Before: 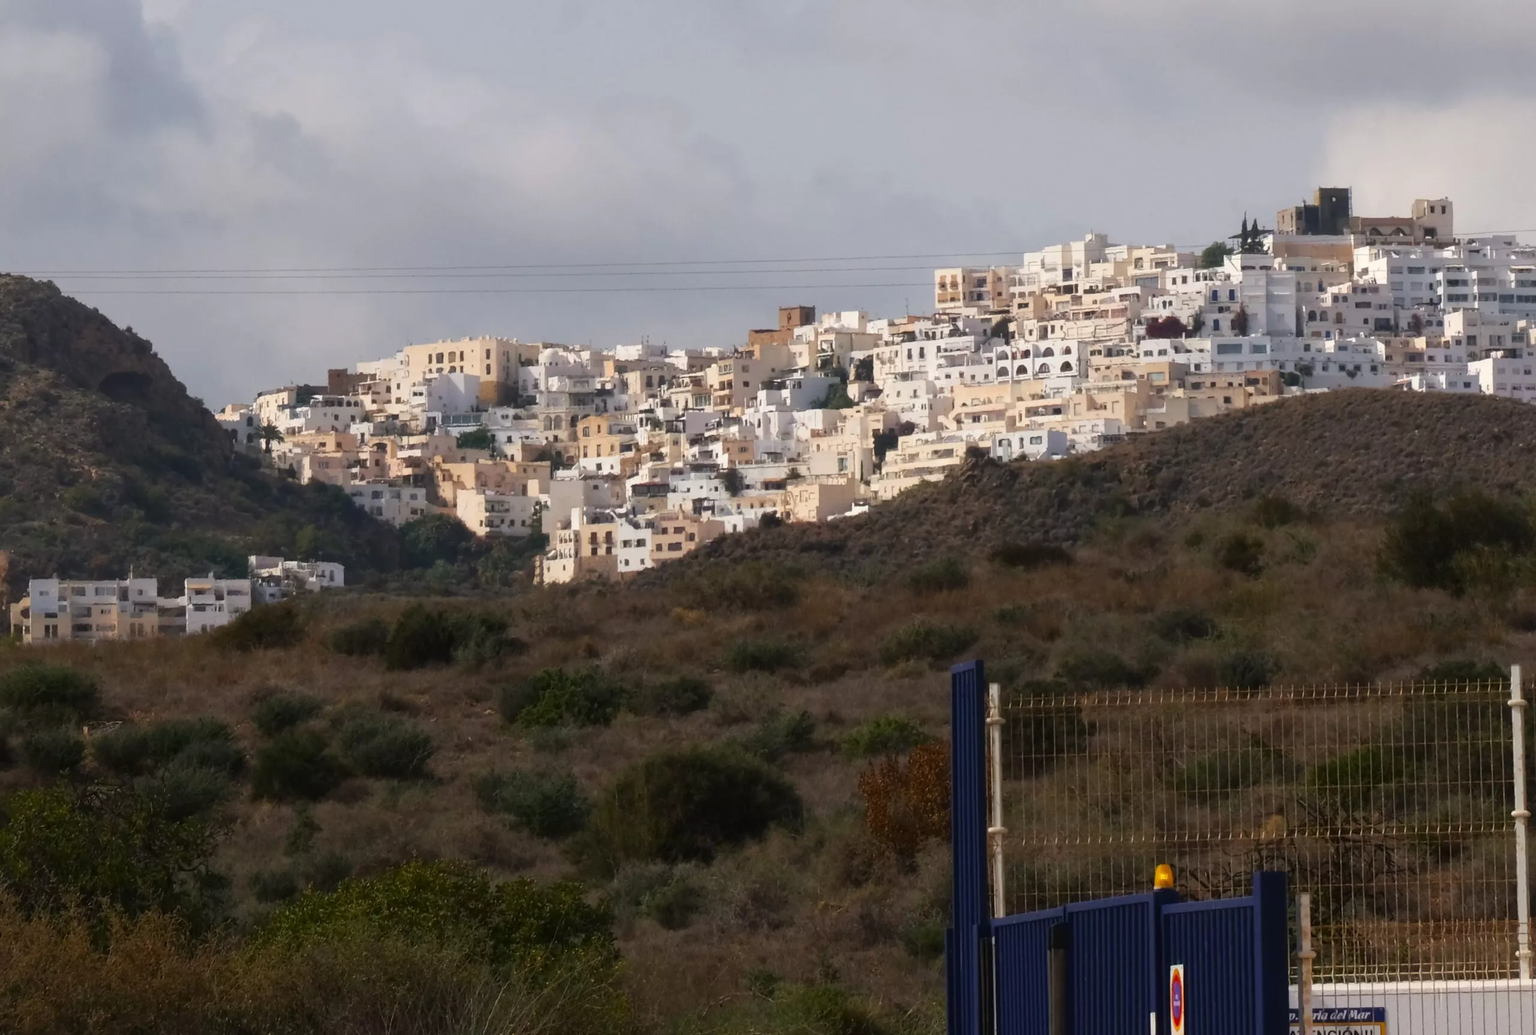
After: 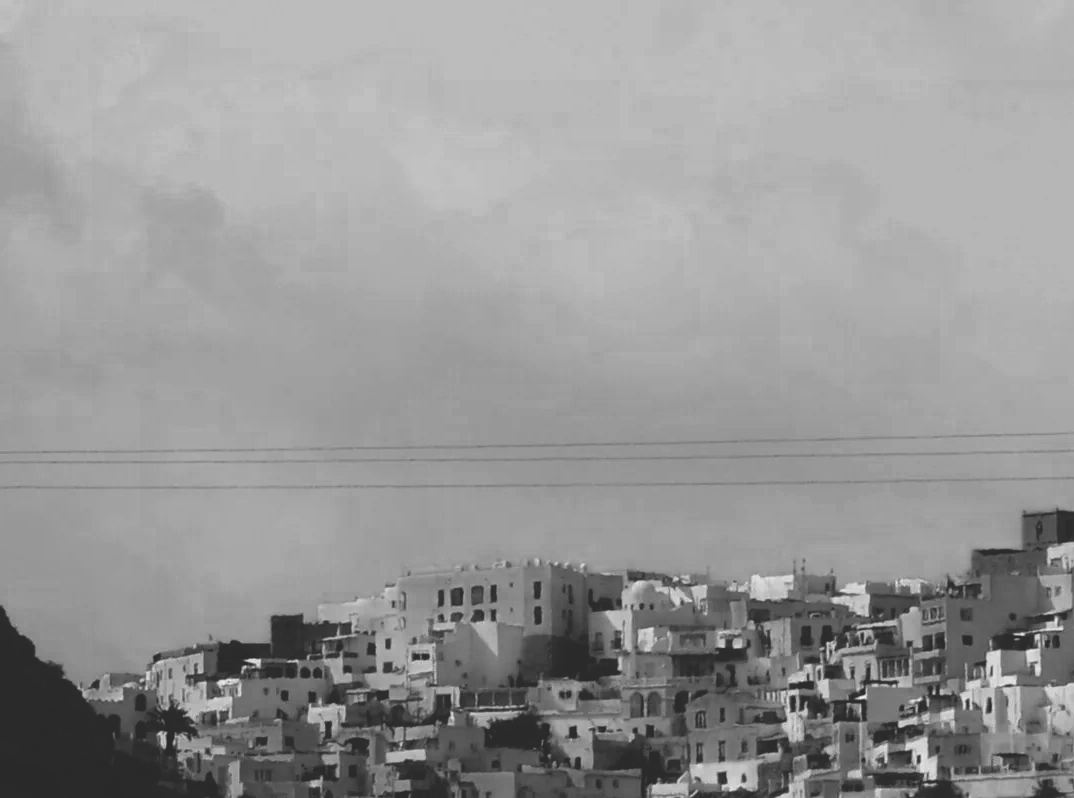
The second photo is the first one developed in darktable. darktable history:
crop and rotate: left 10.817%, top 0.062%, right 47.194%, bottom 53.626%
base curve: curves: ch0 [(0, 0.02) (0.083, 0.036) (1, 1)], preserve colors none
tone equalizer: on, module defaults
color zones: curves: ch0 [(0.287, 0.048) (0.493, 0.484) (0.737, 0.816)]; ch1 [(0, 0) (0.143, 0) (0.286, 0) (0.429, 0) (0.571, 0) (0.714, 0) (0.857, 0)]
